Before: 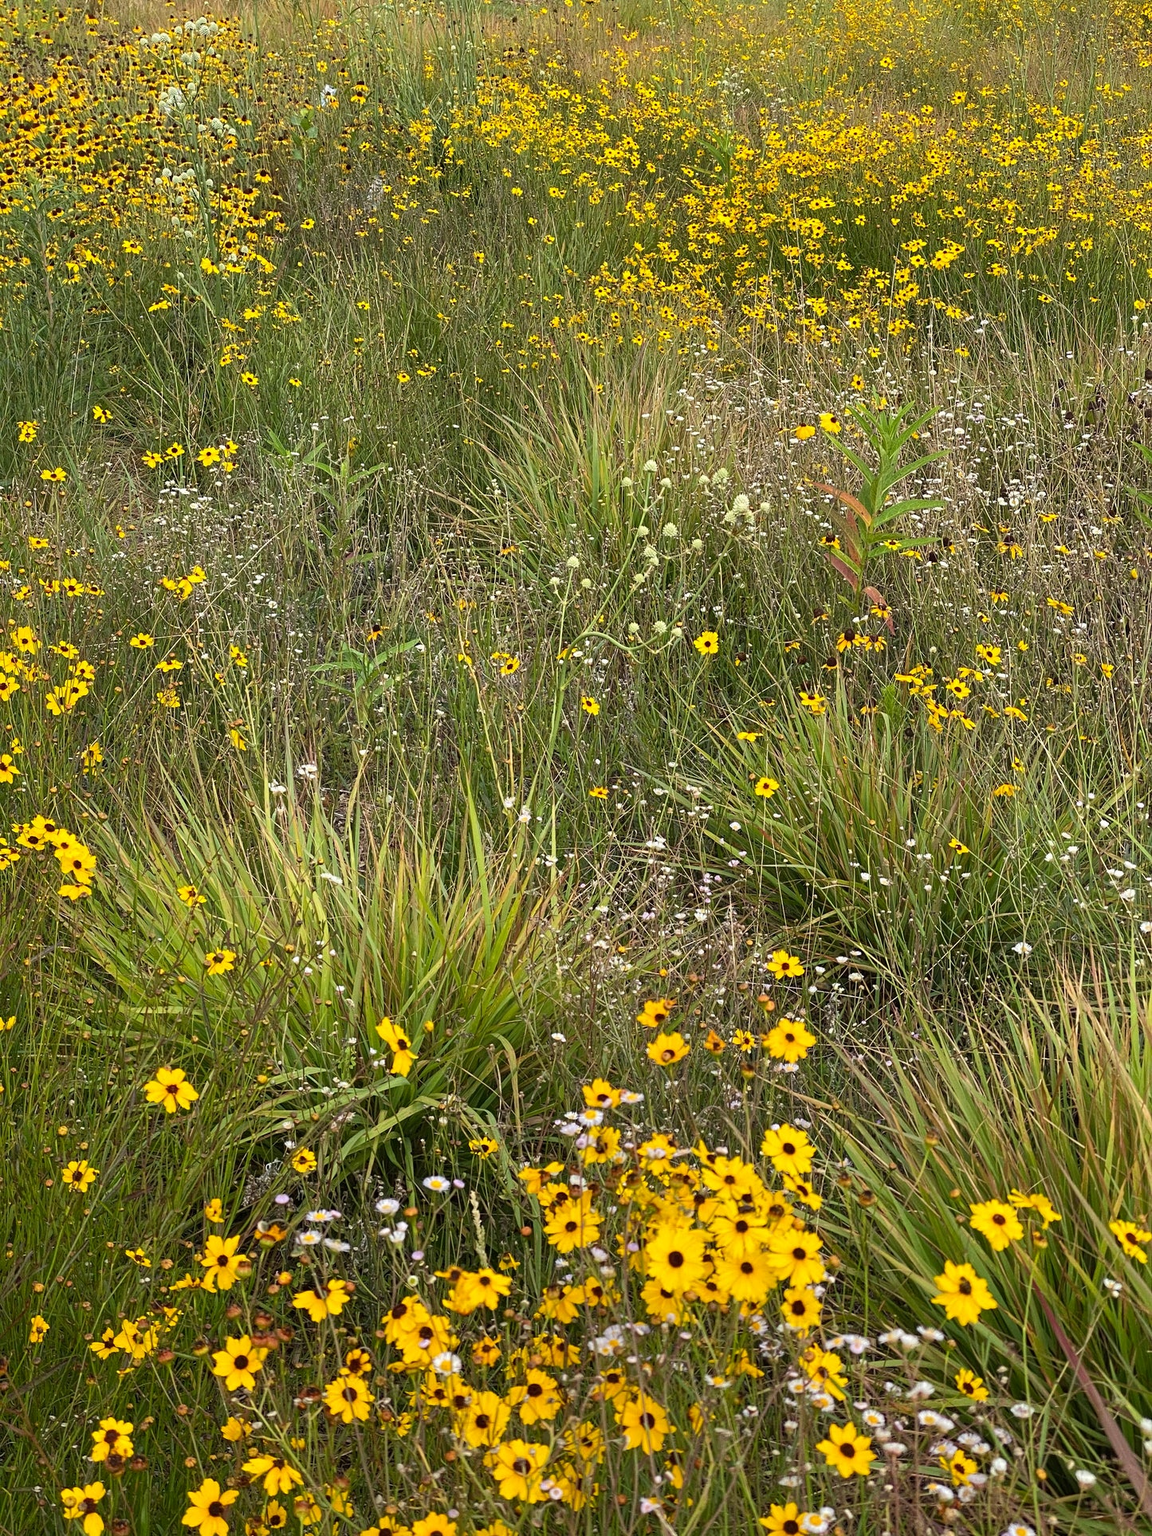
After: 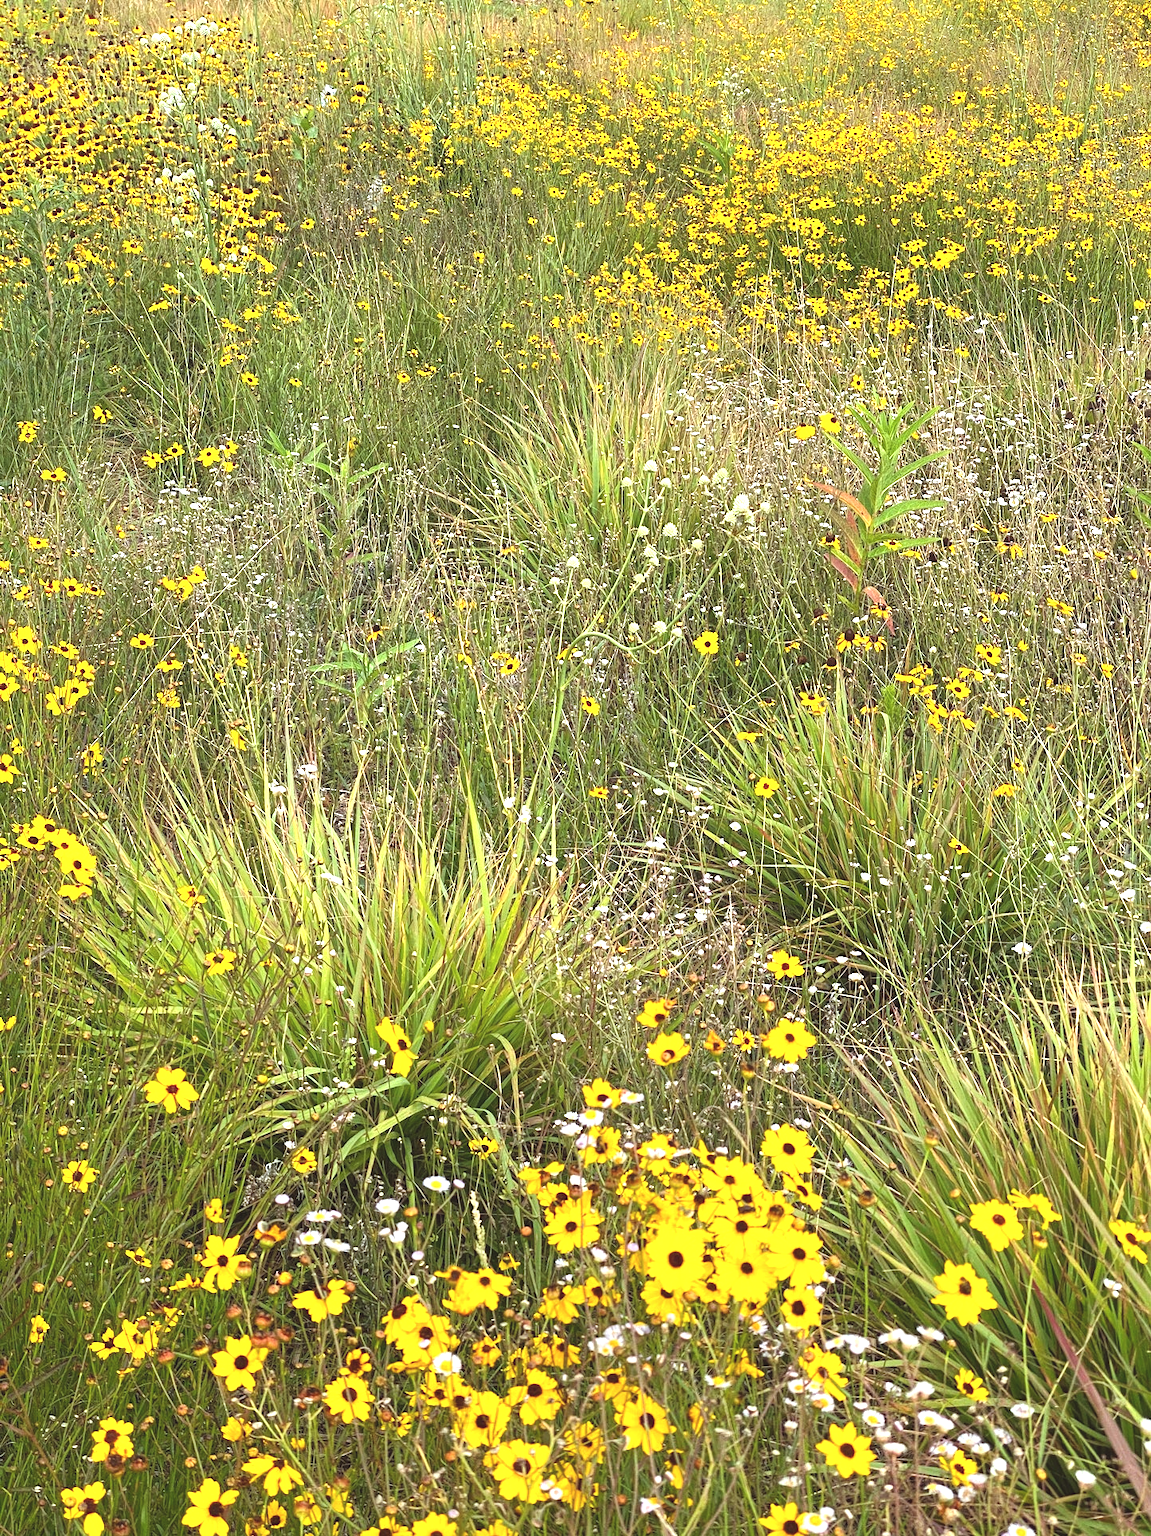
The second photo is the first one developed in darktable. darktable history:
exposure: black level correction -0.006, exposure 1 EV, compensate highlight preservation false
color correction: highlights a* -2.83, highlights b* -2.02, shadows a* 2.33, shadows b* 2.75
